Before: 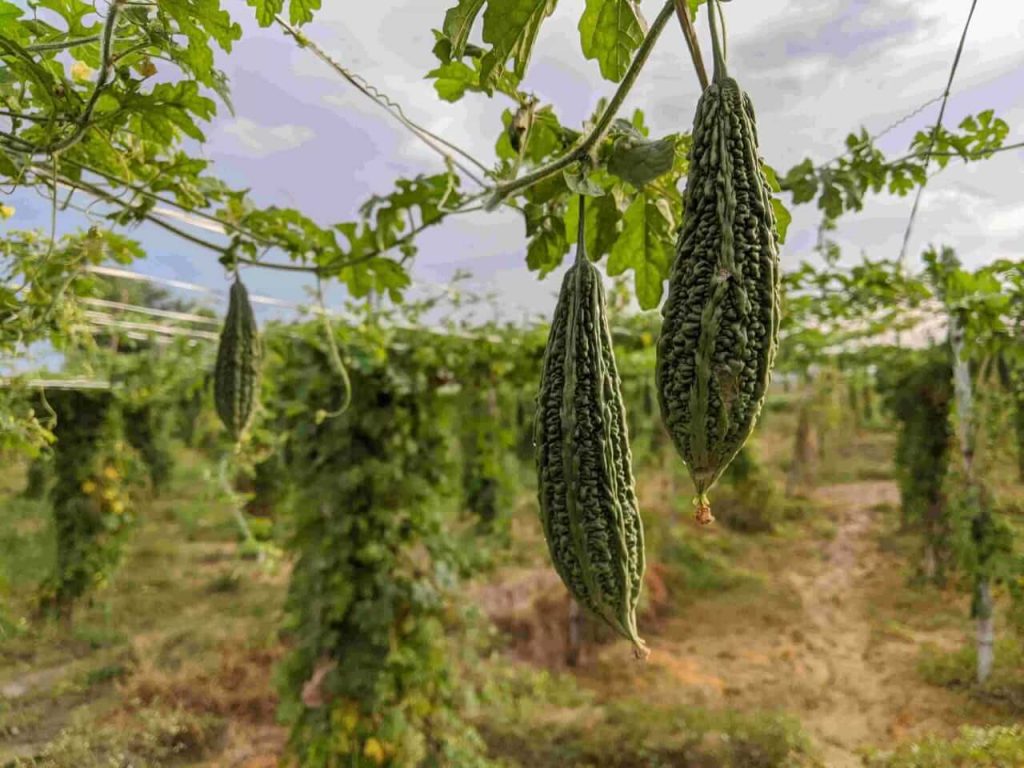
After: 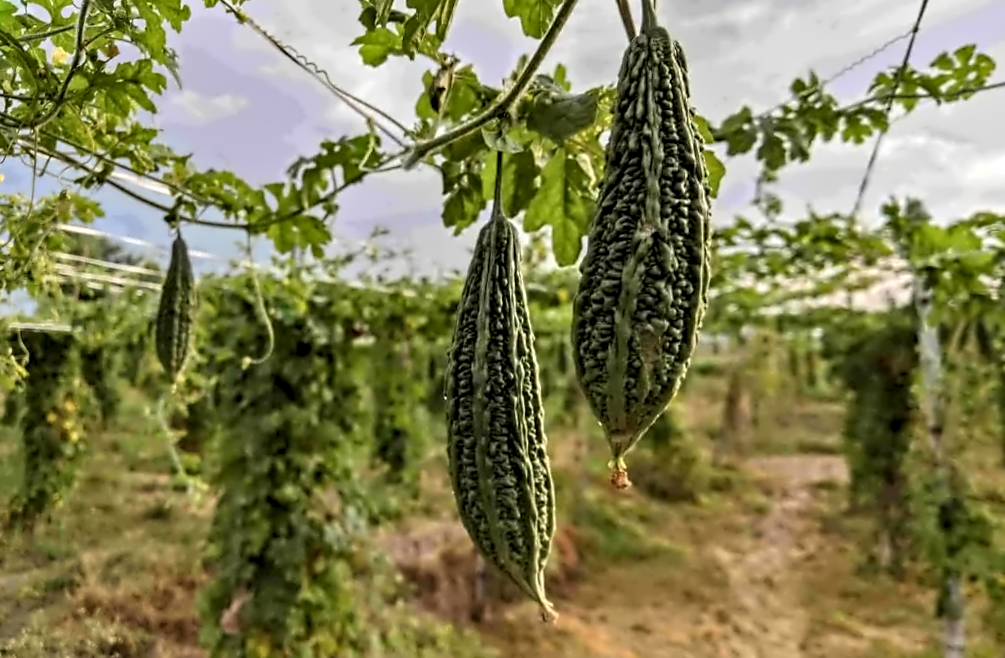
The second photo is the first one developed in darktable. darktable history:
rotate and perspective: rotation 1.69°, lens shift (vertical) -0.023, lens shift (horizontal) -0.291, crop left 0.025, crop right 0.988, crop top 0.092, crop bottom 0.842
contrast equalizer: octaves 7, y [[0.5, 0.542, 0.583, 0.625, 0.667, 0.708], [0.5 ×6], [0.5 ×6], [0, 0.033, 0.067, 0.1, 0.133, 0.167], [0, 0.05, 0.1, 0.15, 0.2, 0.25]]
